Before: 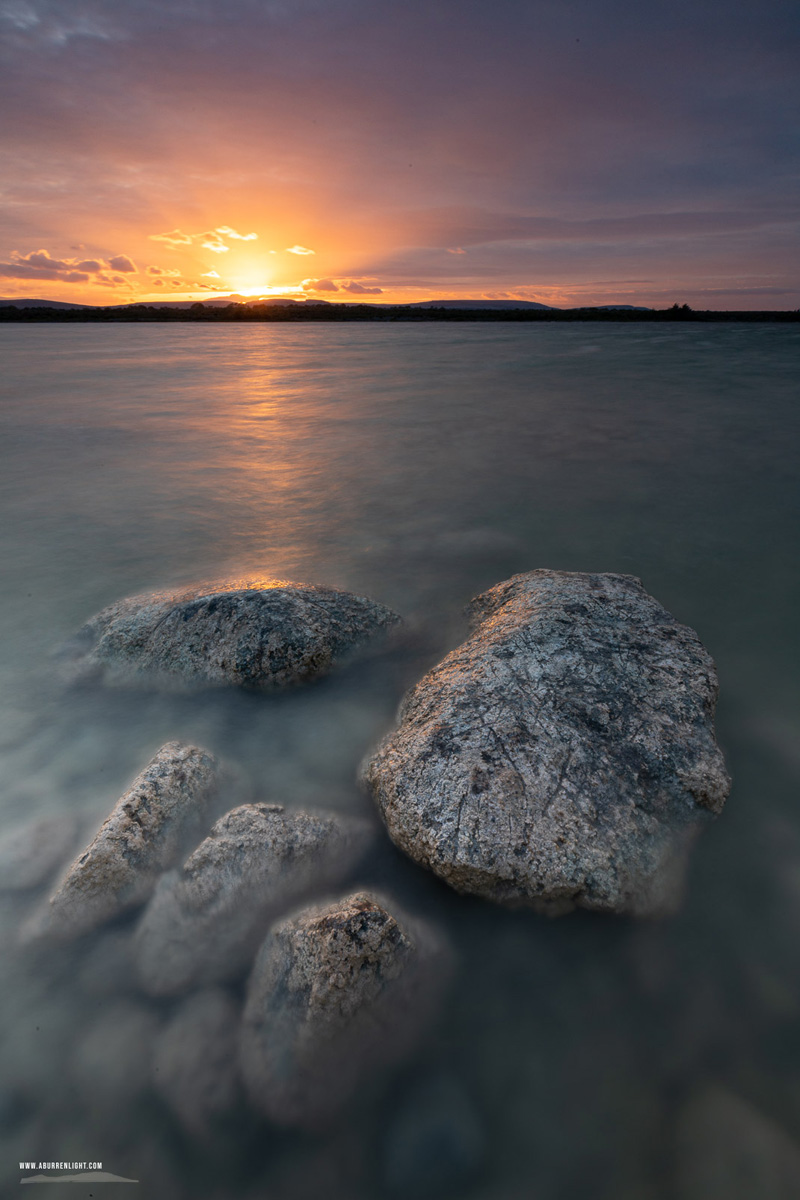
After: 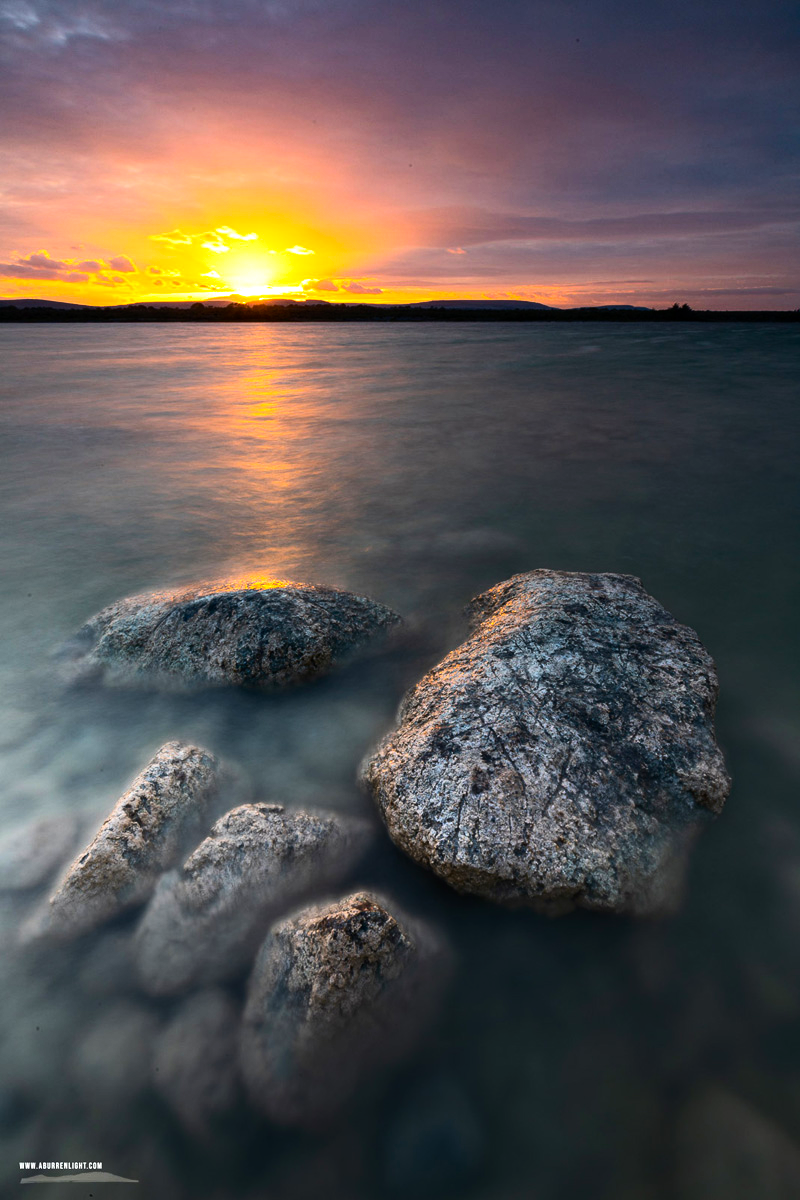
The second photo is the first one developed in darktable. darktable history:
contrast brightness saturation: contrast 0.154, brightness 0.044
color balance rgb: linear chroma grading › global chroma 24.931%, perceptual saturation grading › global saturation 17.802%
tone equalizer: -8 EV -0.759 EV, -7 EV -0.727 EV, -6 EV -0.636 EV, -5 EV -0.414 EV, -3 EV 0.365 EV, -2 EV 0.6 EV, -1 EV 0.678 EV, +0 EV 0.738 EV, edges refinement/feathering 500, mask exposure compensation -1.57 EV, preserve details no
